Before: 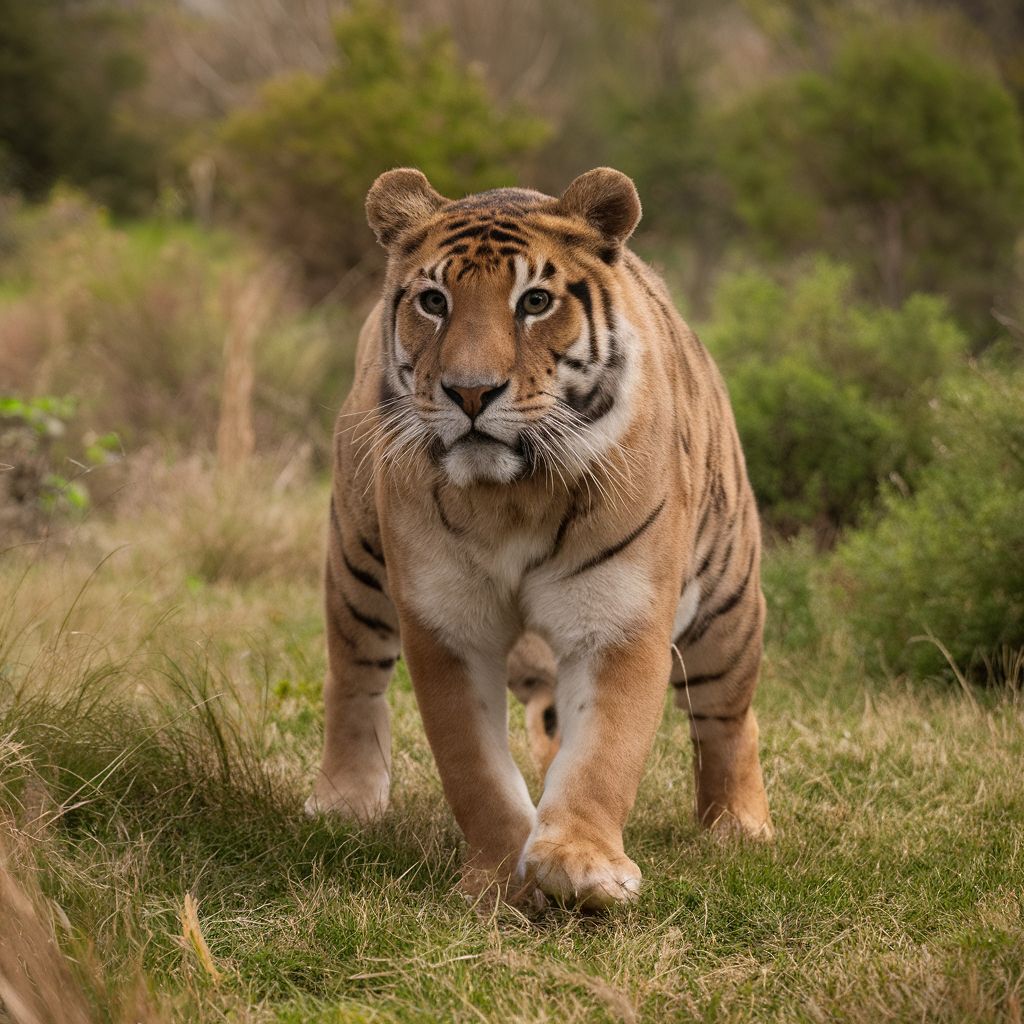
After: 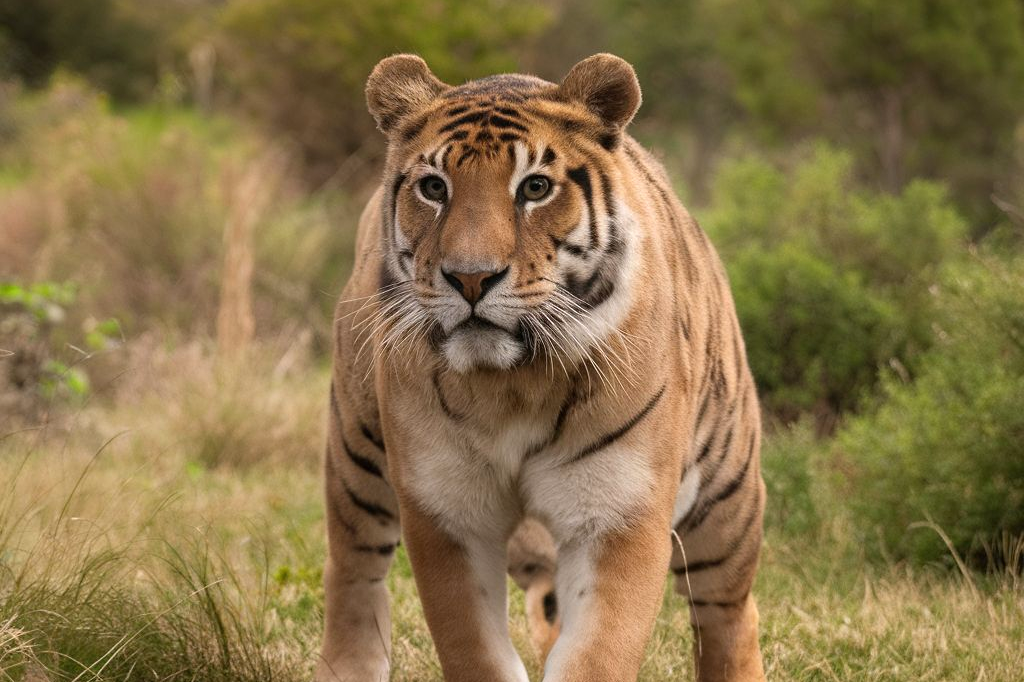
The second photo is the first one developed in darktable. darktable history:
crop: top 11.166%, bottom 22.168%
exposure: black level correction 0, exposure 0.3 EV, compensate highlight preservation false
